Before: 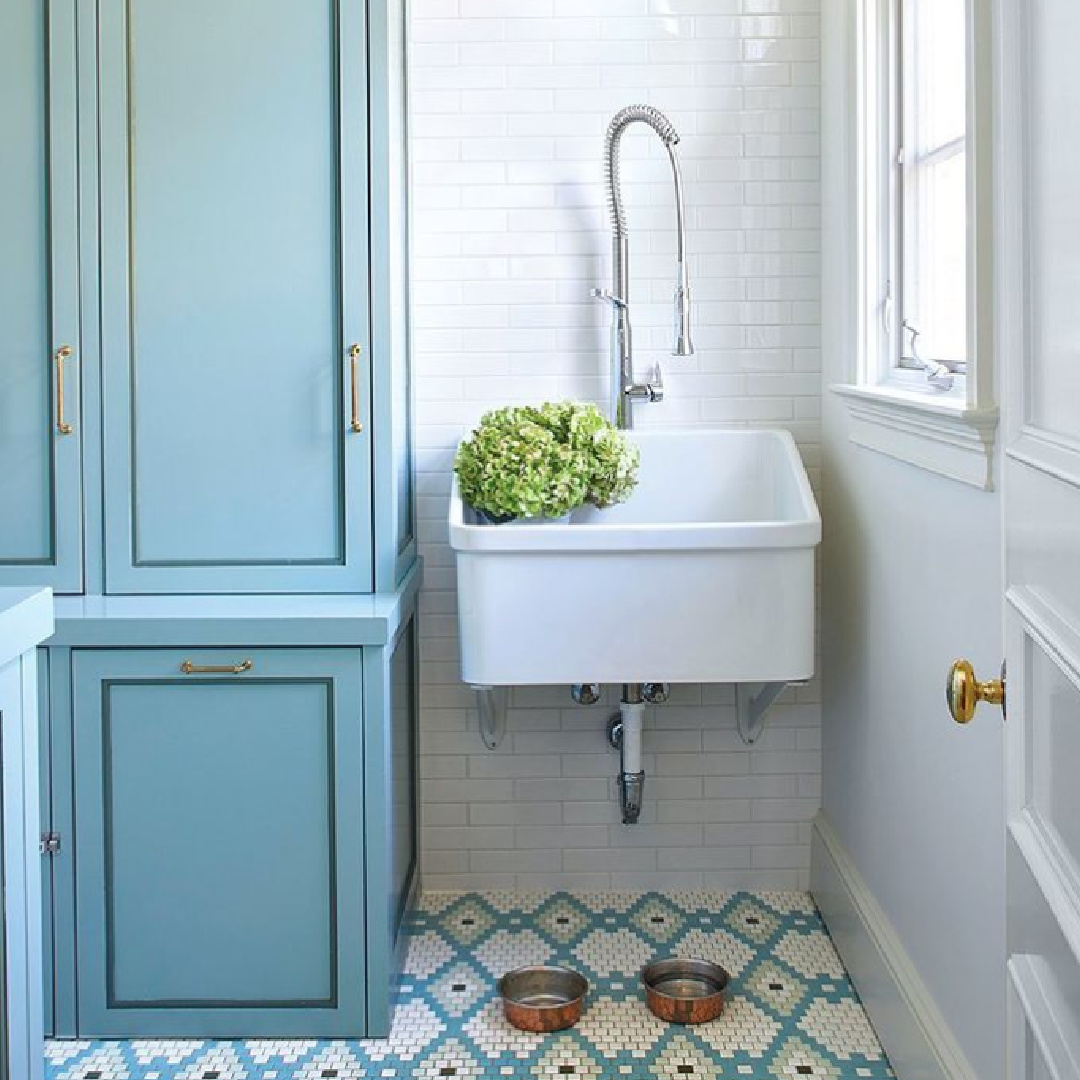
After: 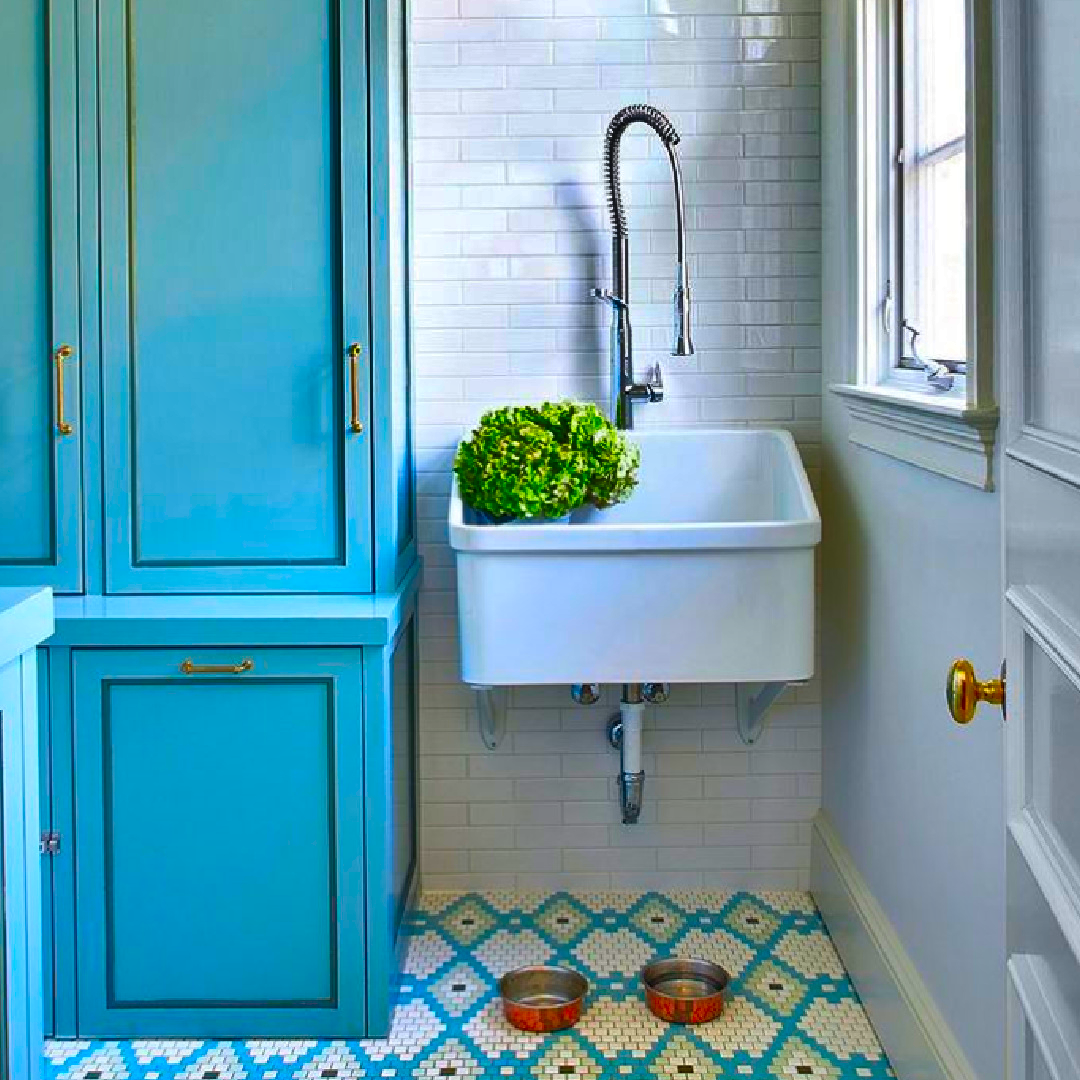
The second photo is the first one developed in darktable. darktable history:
color correction: highlights b* 0.052, saturation 2.2
shadows and highlights: radius 109.66, shadows 41.2, highlights -71.93, low approximation 0.01, soften with gaussian
